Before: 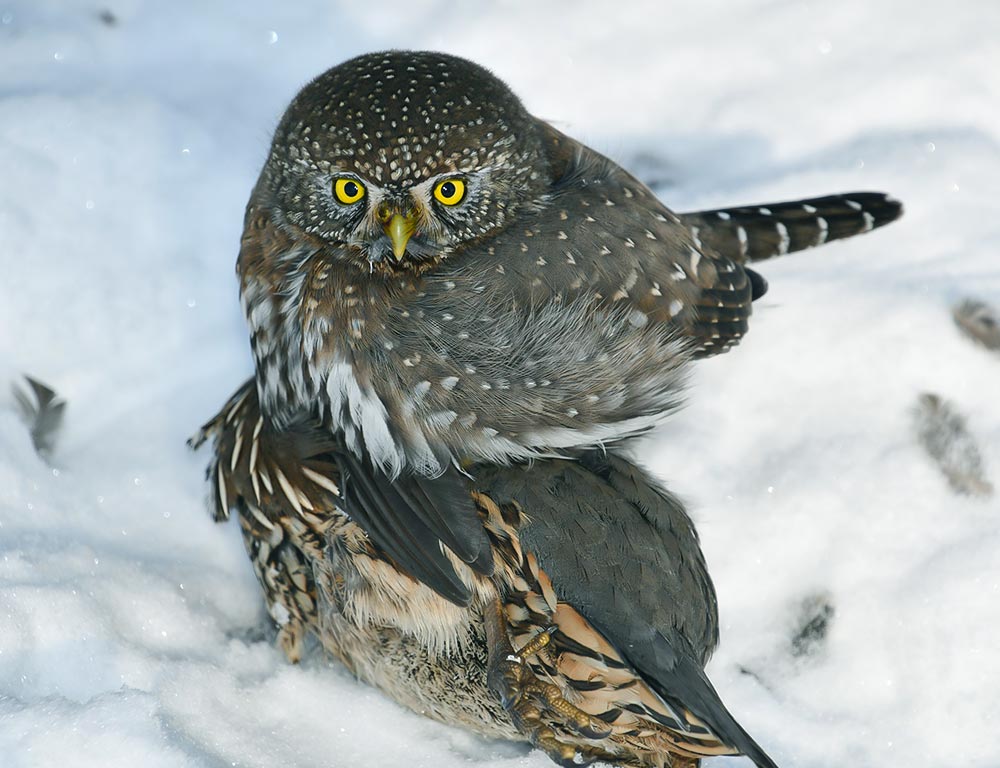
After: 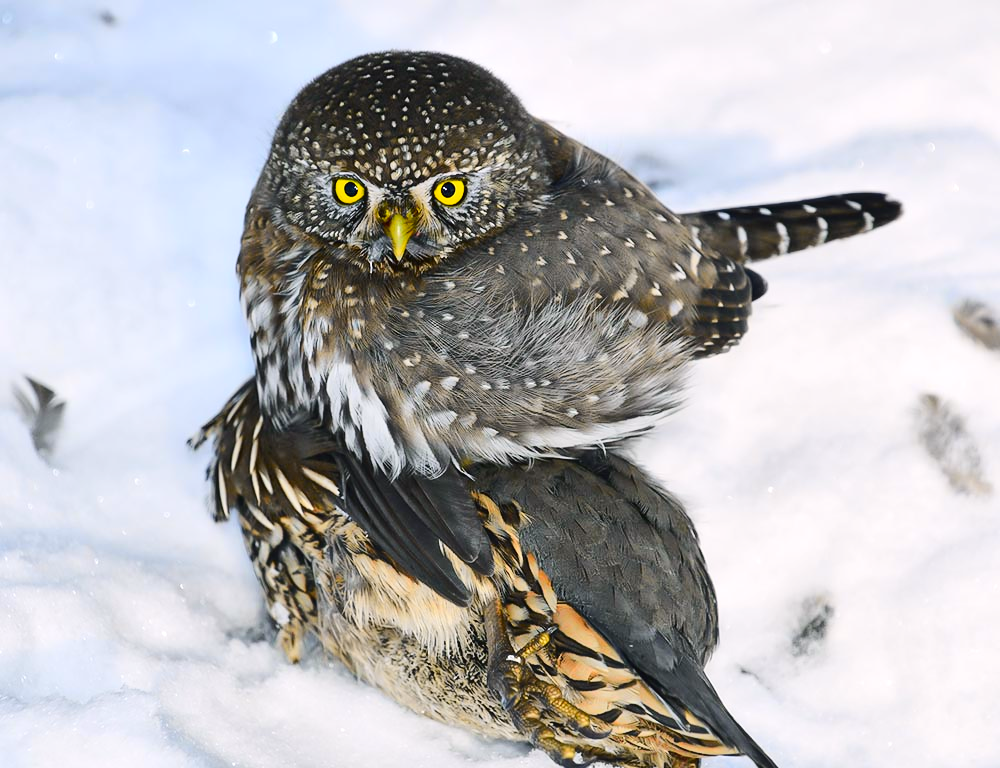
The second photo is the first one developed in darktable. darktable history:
tone curve: curves: ch0 [(0, 0.023) (0.103, 0.087) (0.295, 0.297) (0.445, 0.531) (0.553, 0.665) (0.735, 0.843) (0.994, 1)]; ch1 [(0, 0) (0.414, 0.395) (0.447, 0.447) (0.485, 0.5) (0.512, 0.524) (0.542, 0.581) (0.581, 0.632) (0.646, 0.715) (1, 1)]; ch2 [(0, 0) (0.369, 0.388) (0.449, 0.431) (0.478, 0.471) (0.516, 0.517) (0.579, 0.624) (0.674, 0.775) (1, 1)], color space Lab, independent channels, preserve colors none
local contrast: mode bilateral grid, contrast 19, coarseness 50, detail 120%, midtone range 0.2
